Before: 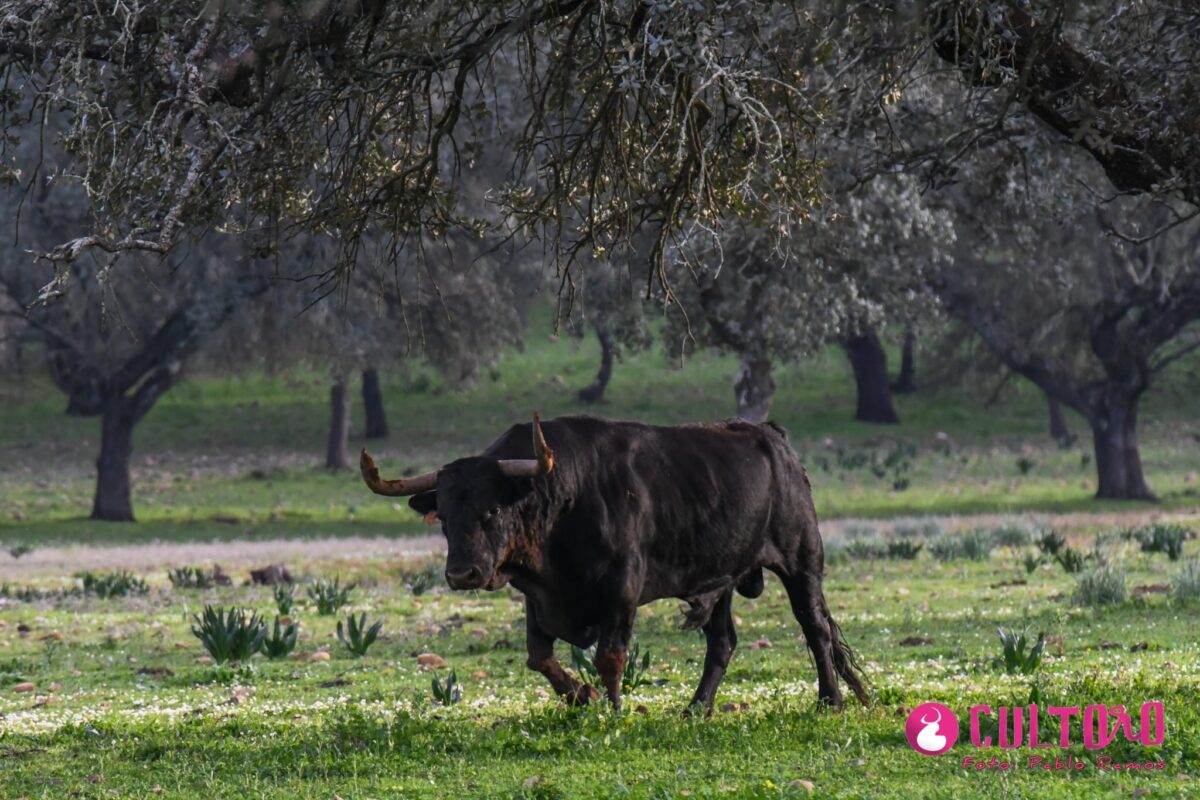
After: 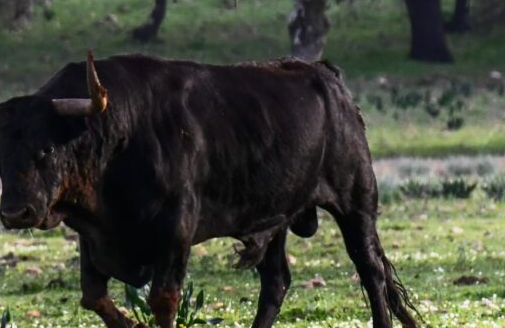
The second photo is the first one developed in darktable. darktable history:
contrast brightness saturation: contrast 0.22
crop: left 37.221%, top 45.169%, right 20.63%, bottom 13.777%
